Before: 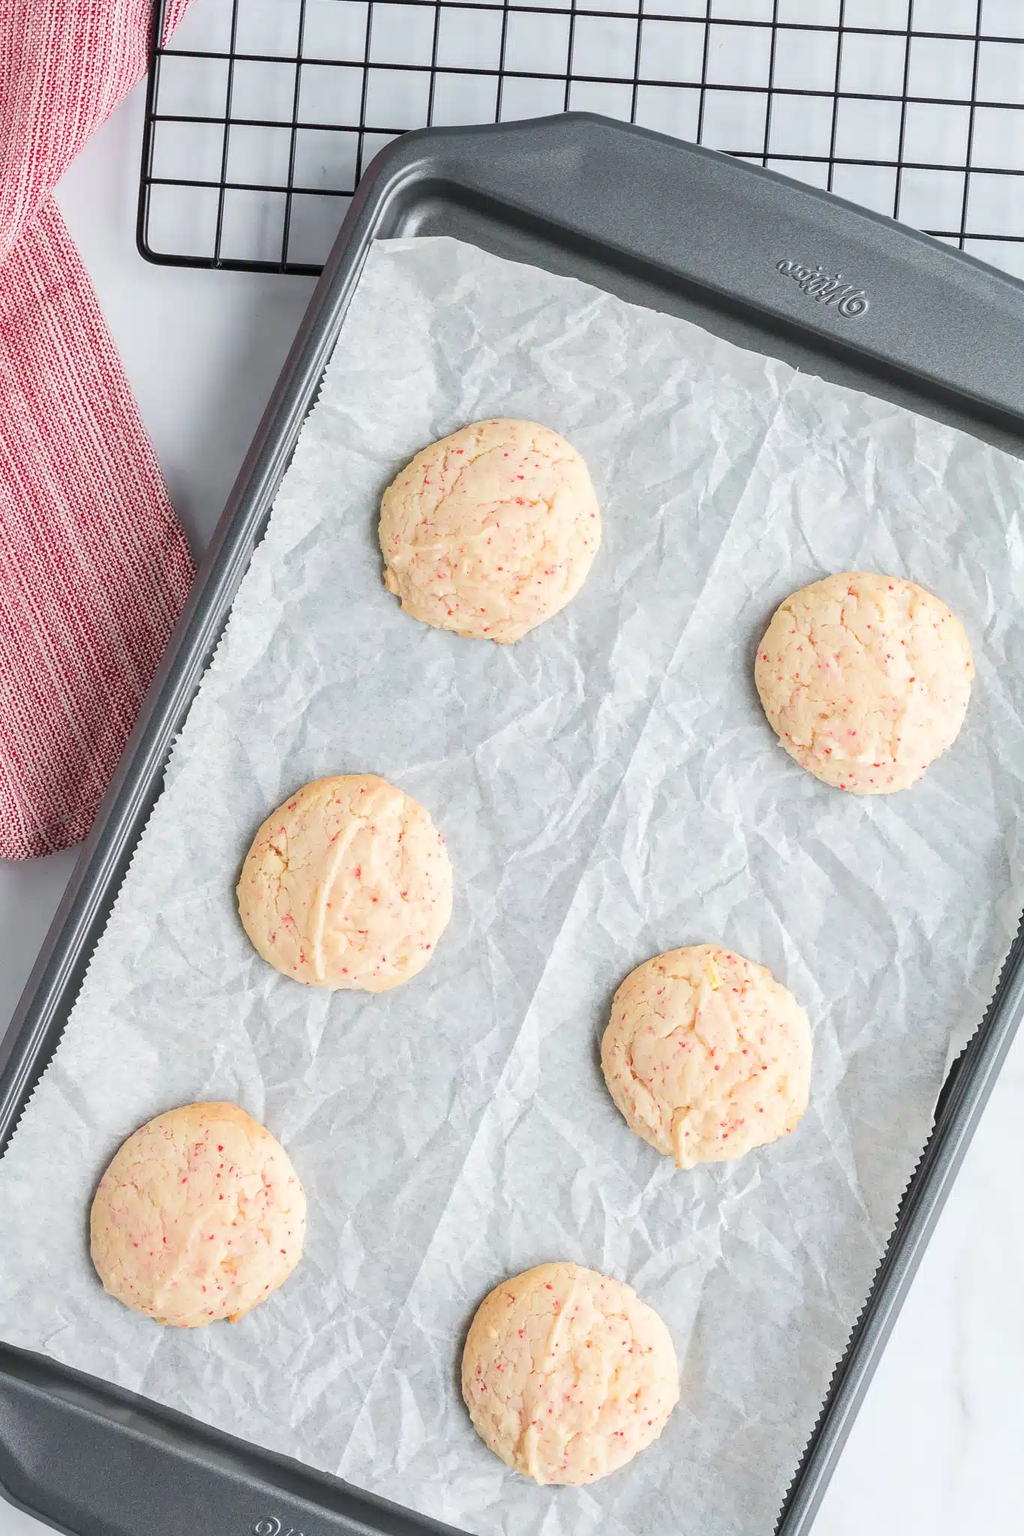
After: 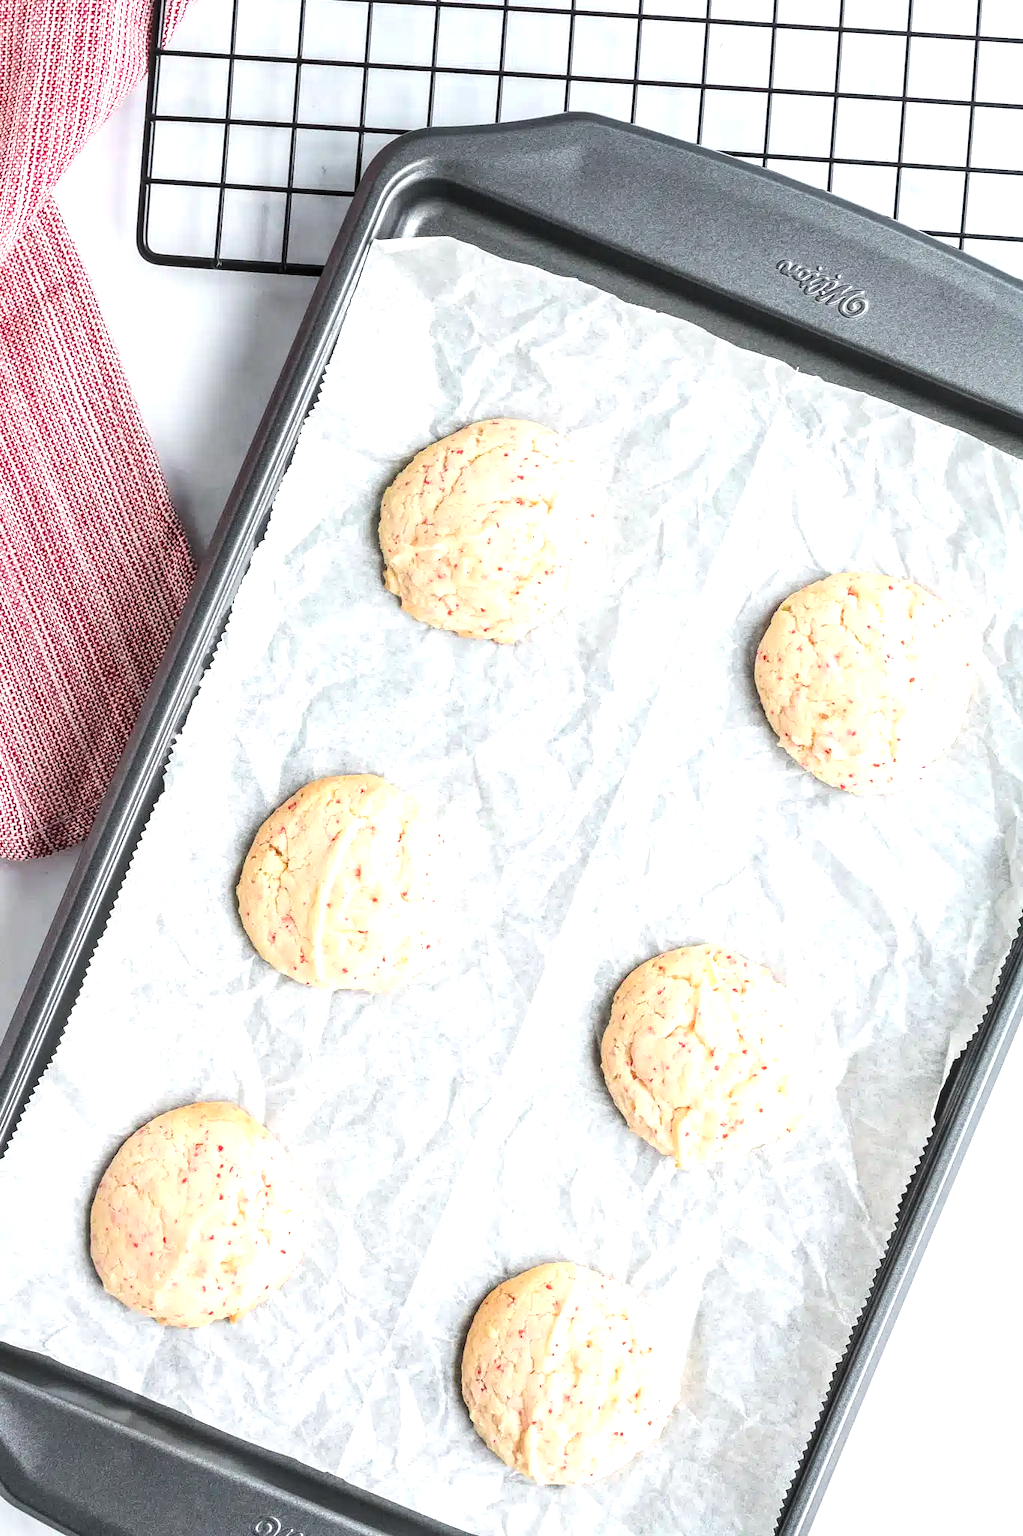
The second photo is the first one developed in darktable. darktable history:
tone equalizer: -8 EV -0.75 EV, -7 EV -0.7 EV, -6 EV -0.6 EV, -5 EV -0.4 EV, -3 EV 0.4 EV, -2 EV 0.6 EV, -1 EV 0.7 EV, +0 EV 0.75 EV, edges refinement/feathering 500, mask exposure compensation -1.57 EV, preserve details no
local contrast: on, module defaults
